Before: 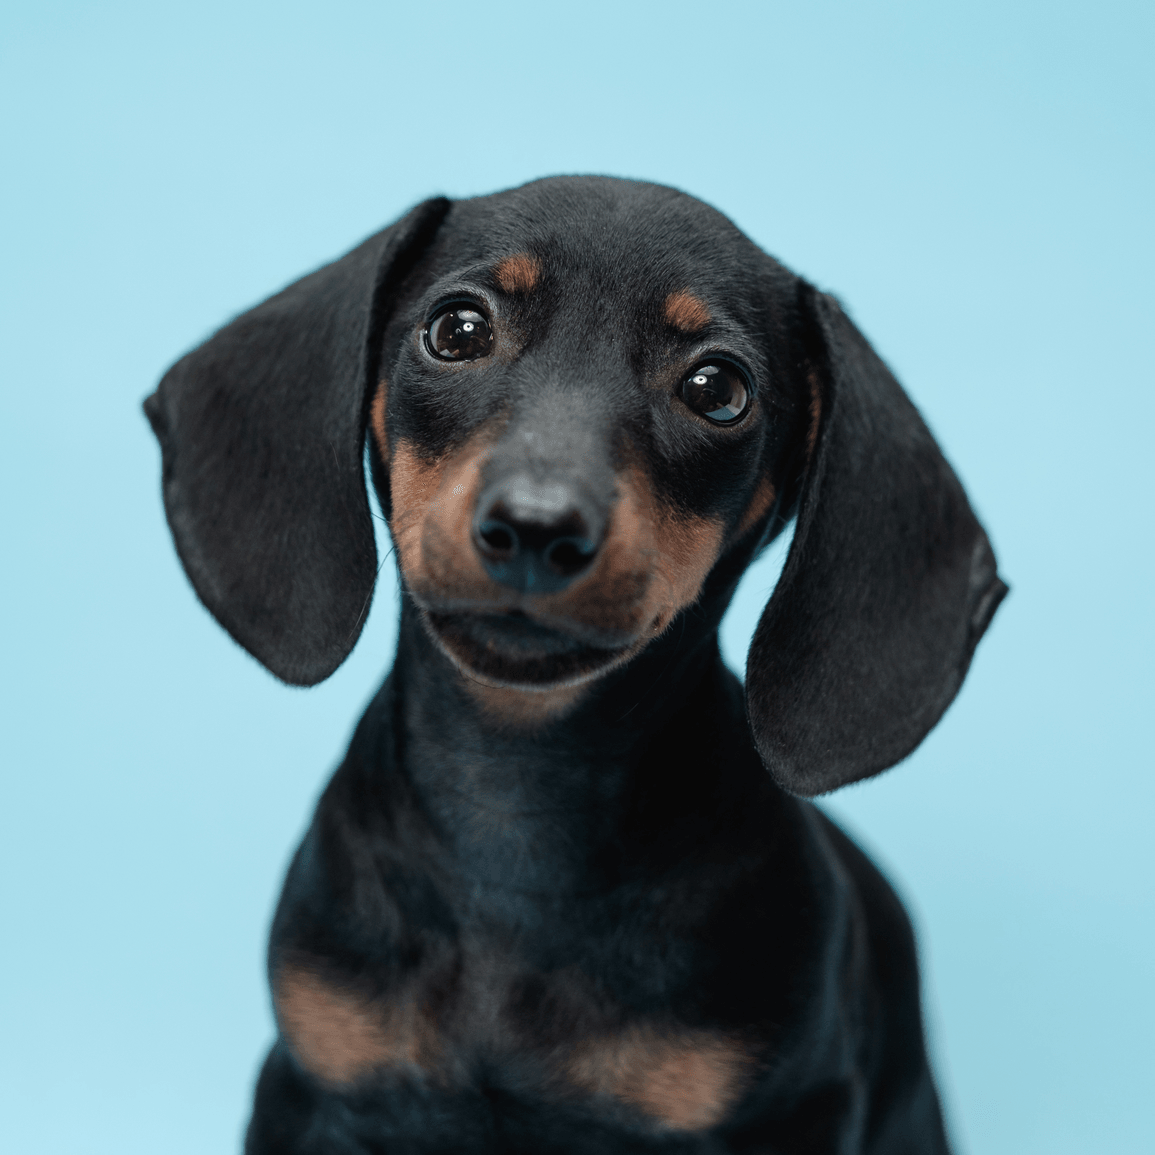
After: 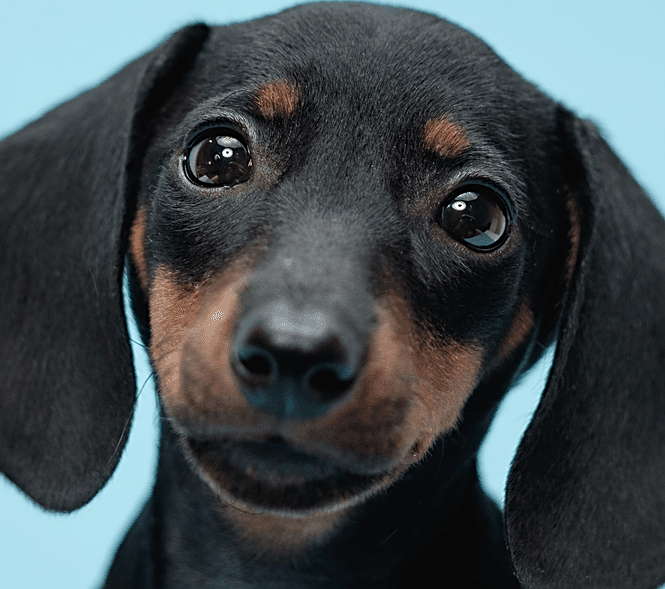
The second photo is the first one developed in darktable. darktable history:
crop: left 20.884%, top 15.14%, right 21.531%, bottom 33.858%
exposure: compensate highlight preservation false
sharpen: on, module defaults
